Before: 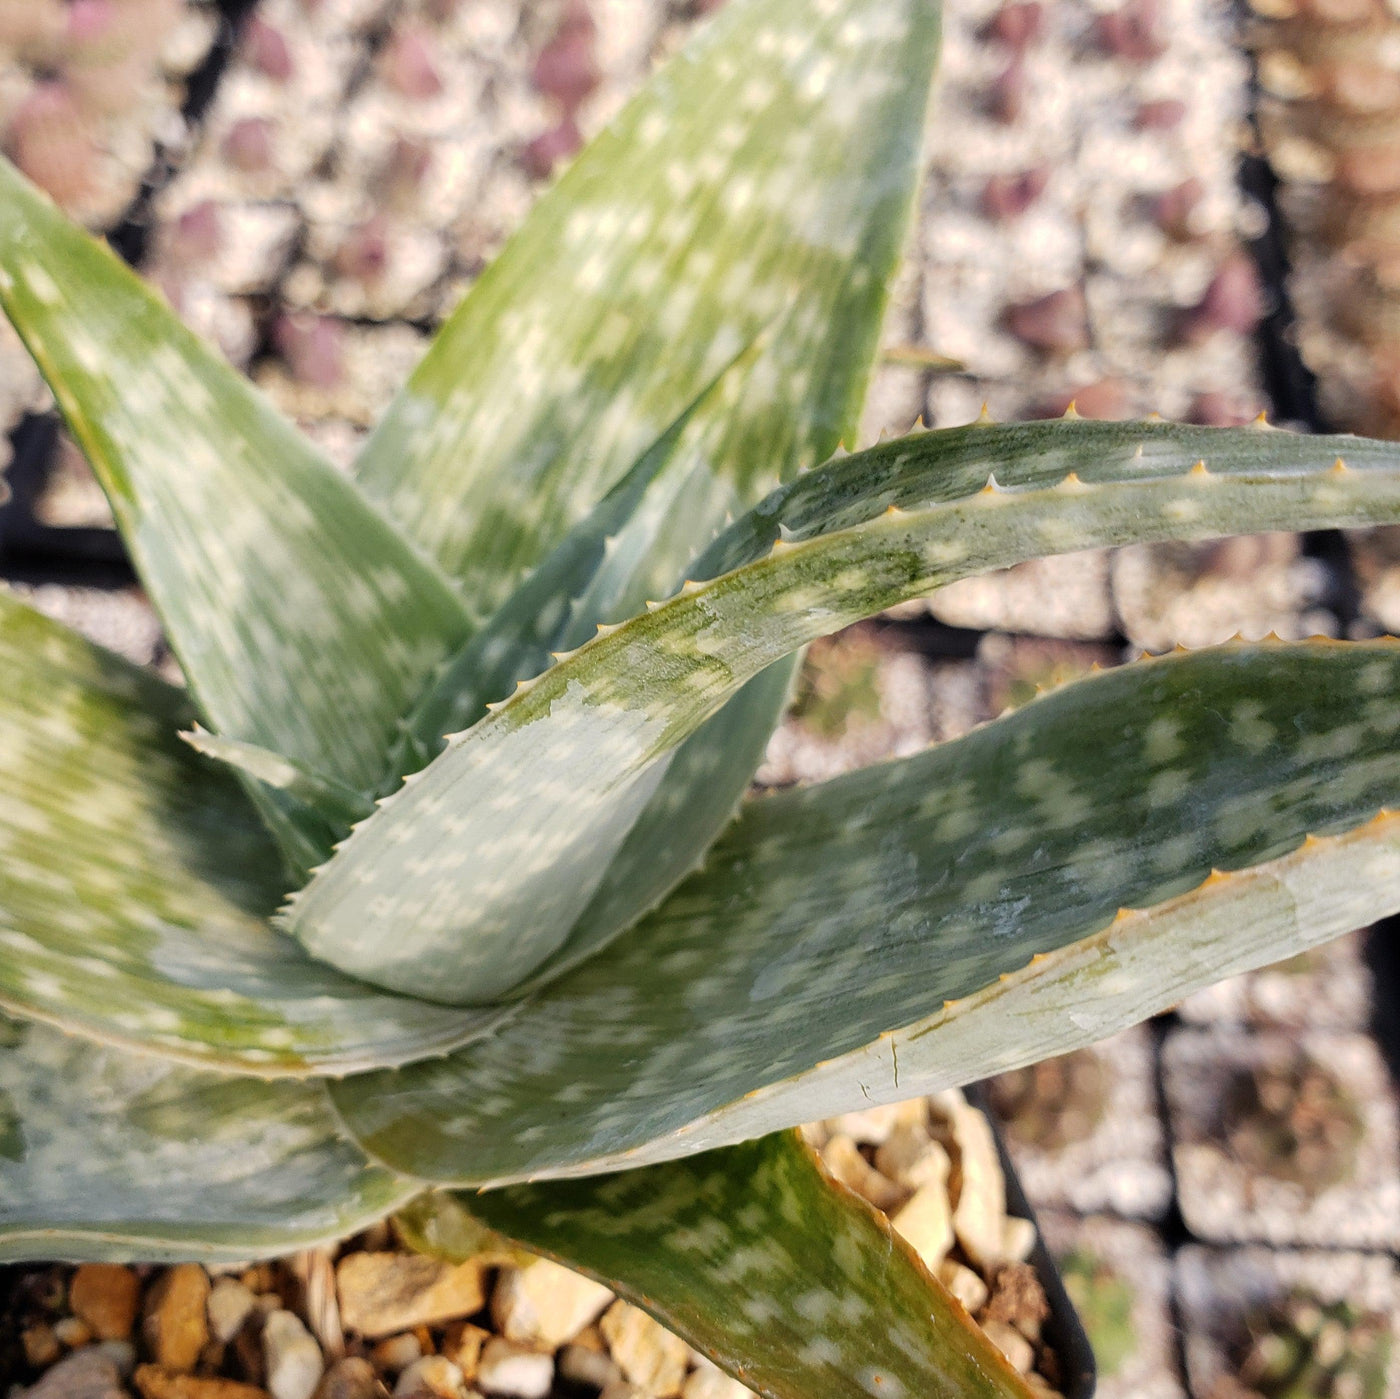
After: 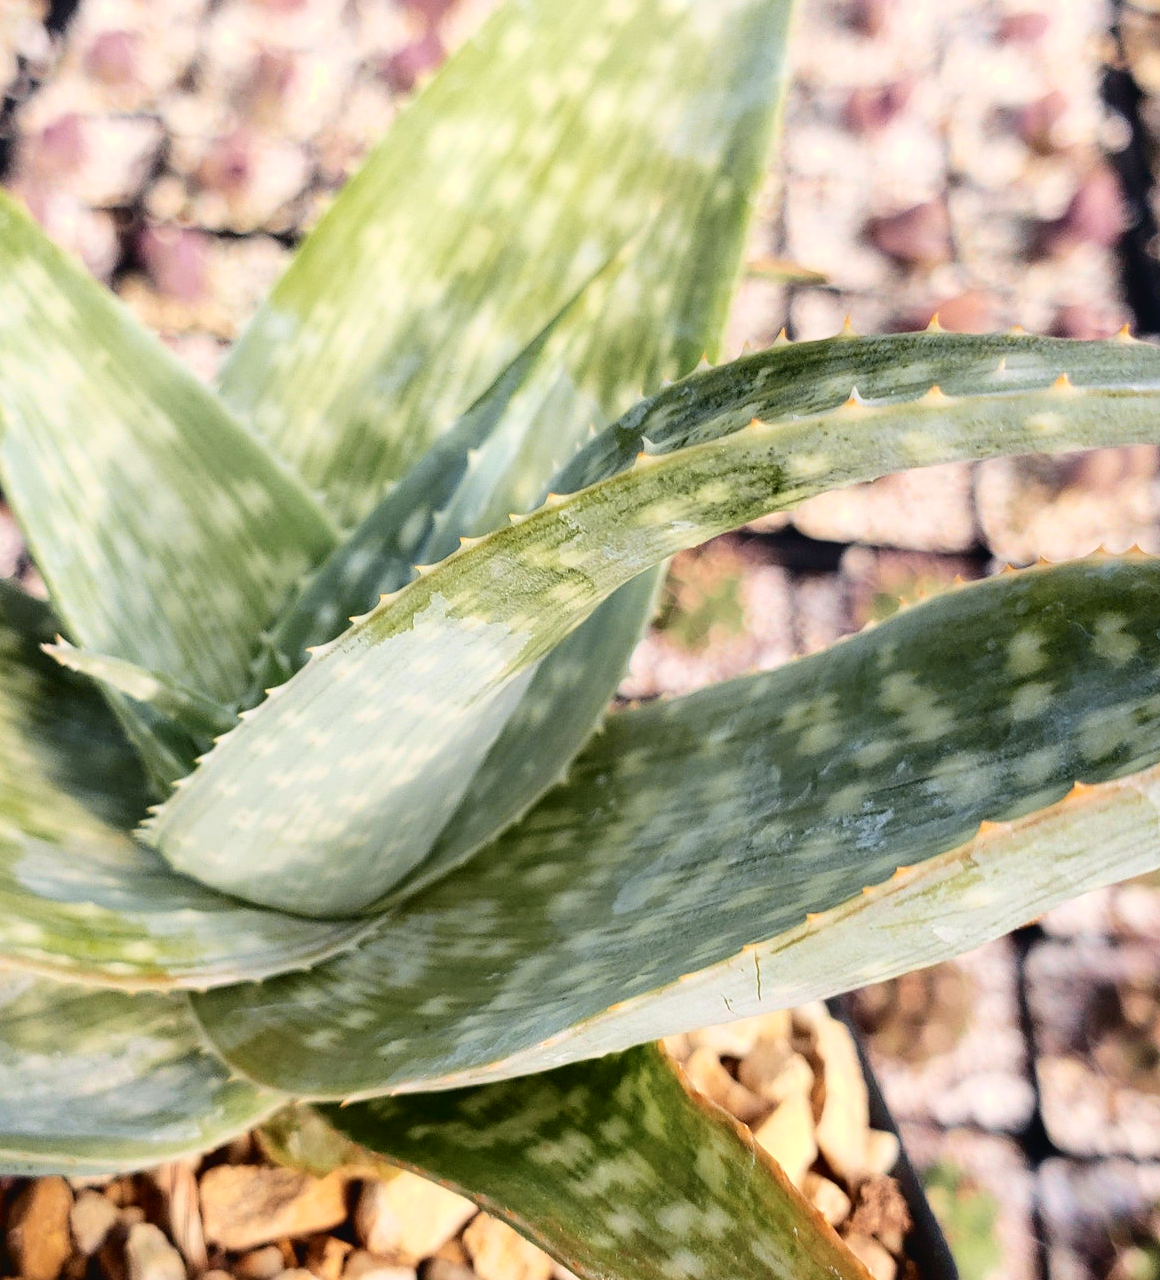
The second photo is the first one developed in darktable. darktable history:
crop: left 9.807%, top 6.259%, right 7.334%, bottom 2.177%
tone curve: curves: ch0 [(0, 0.023) (0.087, 0.065) (0.184, 0.168) (0.45, 0.54) (0.57, 0.683) (0.722, 0.825) (0.877, 0.948) (1, 1)]; ch1 [(0, 0) (0.388, 0.369) (0.44, 0.44) (0.489, 0.481) (0.534, 0.551) (0.657, 0.659) (1, 1)]; ch2 [(0, 0) (0.353, 0.317) (0.408, 0.427) (0.472, 0.46) (0.5, 0.496) (0.537, 0.539) (0.576, 0.592) (0.625, 0.631) (1, 1)], color space Lab, independent channels, preserve colors none
